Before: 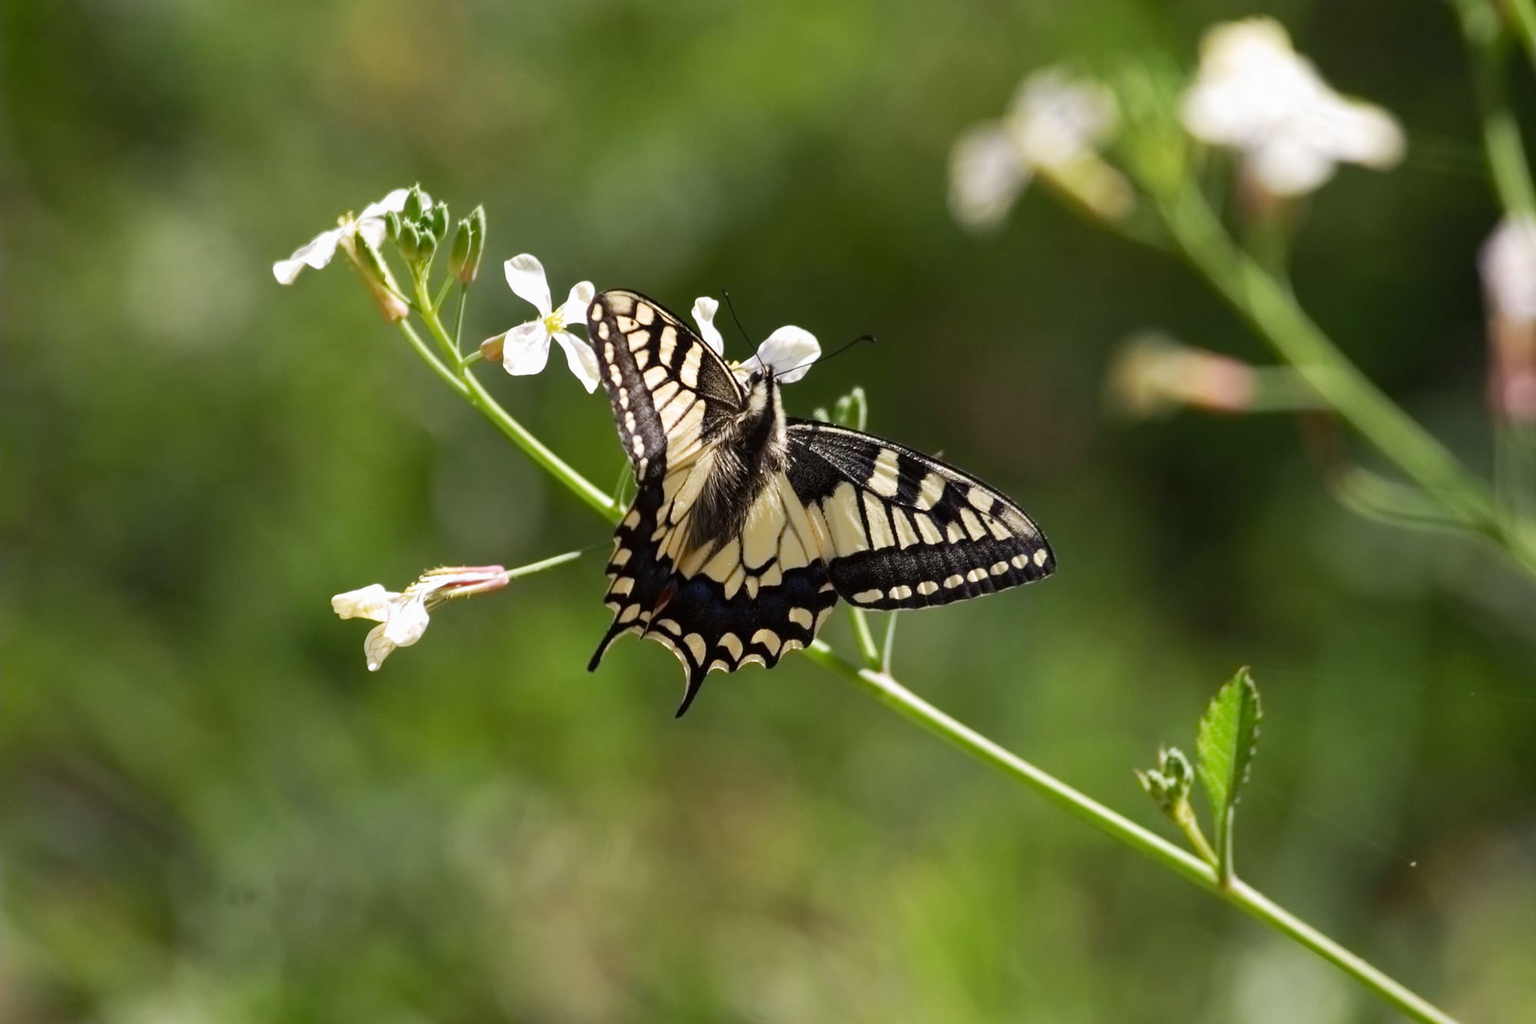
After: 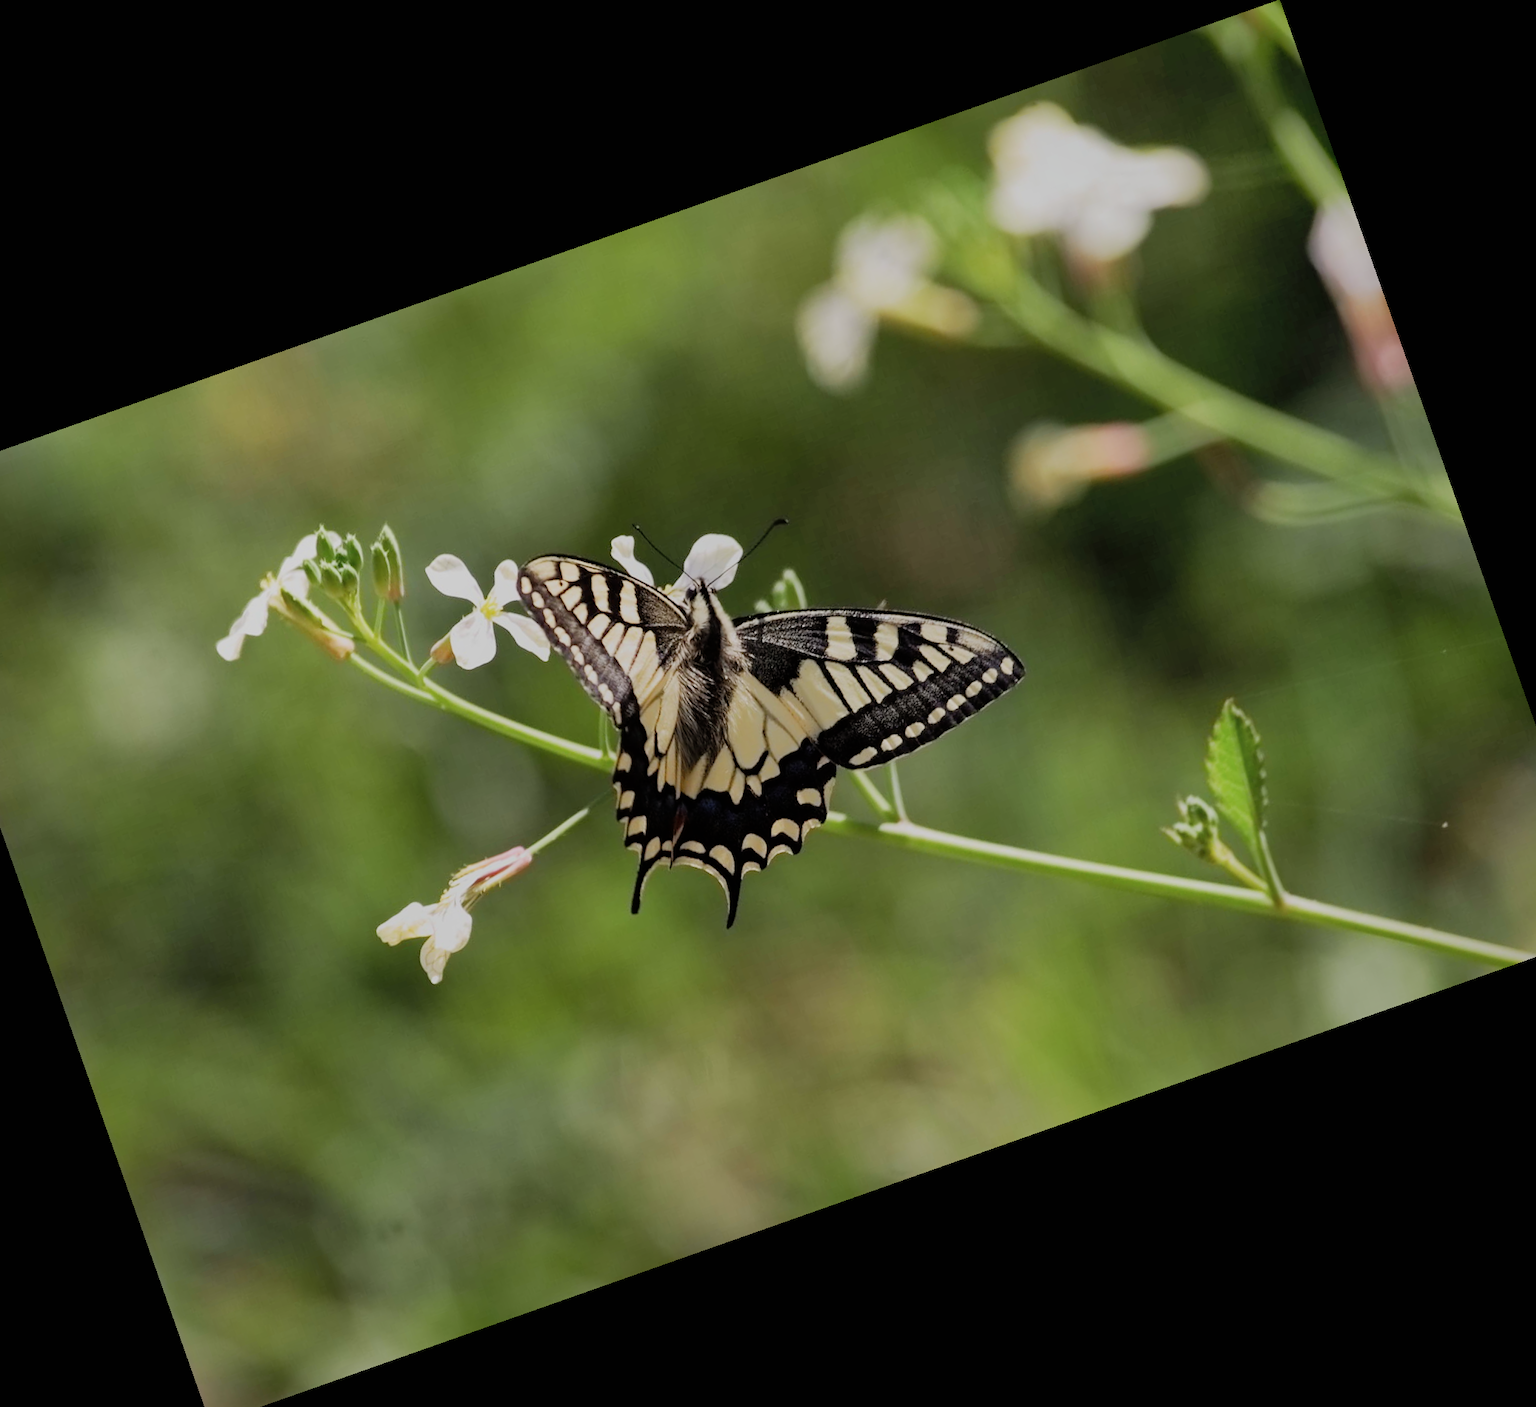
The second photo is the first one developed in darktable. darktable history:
crop and rotate: angle 19.43°, left 6.812%, right 4.125%, bottom 1.087%
filmic rgb: black relative exposure -7.65 EV, white relative exposure 4.56 EV, hardness 3.61
graduated density: rotation -180°, offset 27.42
contrast brightness saturation: saturation -0.1
shadows and highlights: highlights -60
exposure: exposure 0.236 EV, compensate highlight preservation false
